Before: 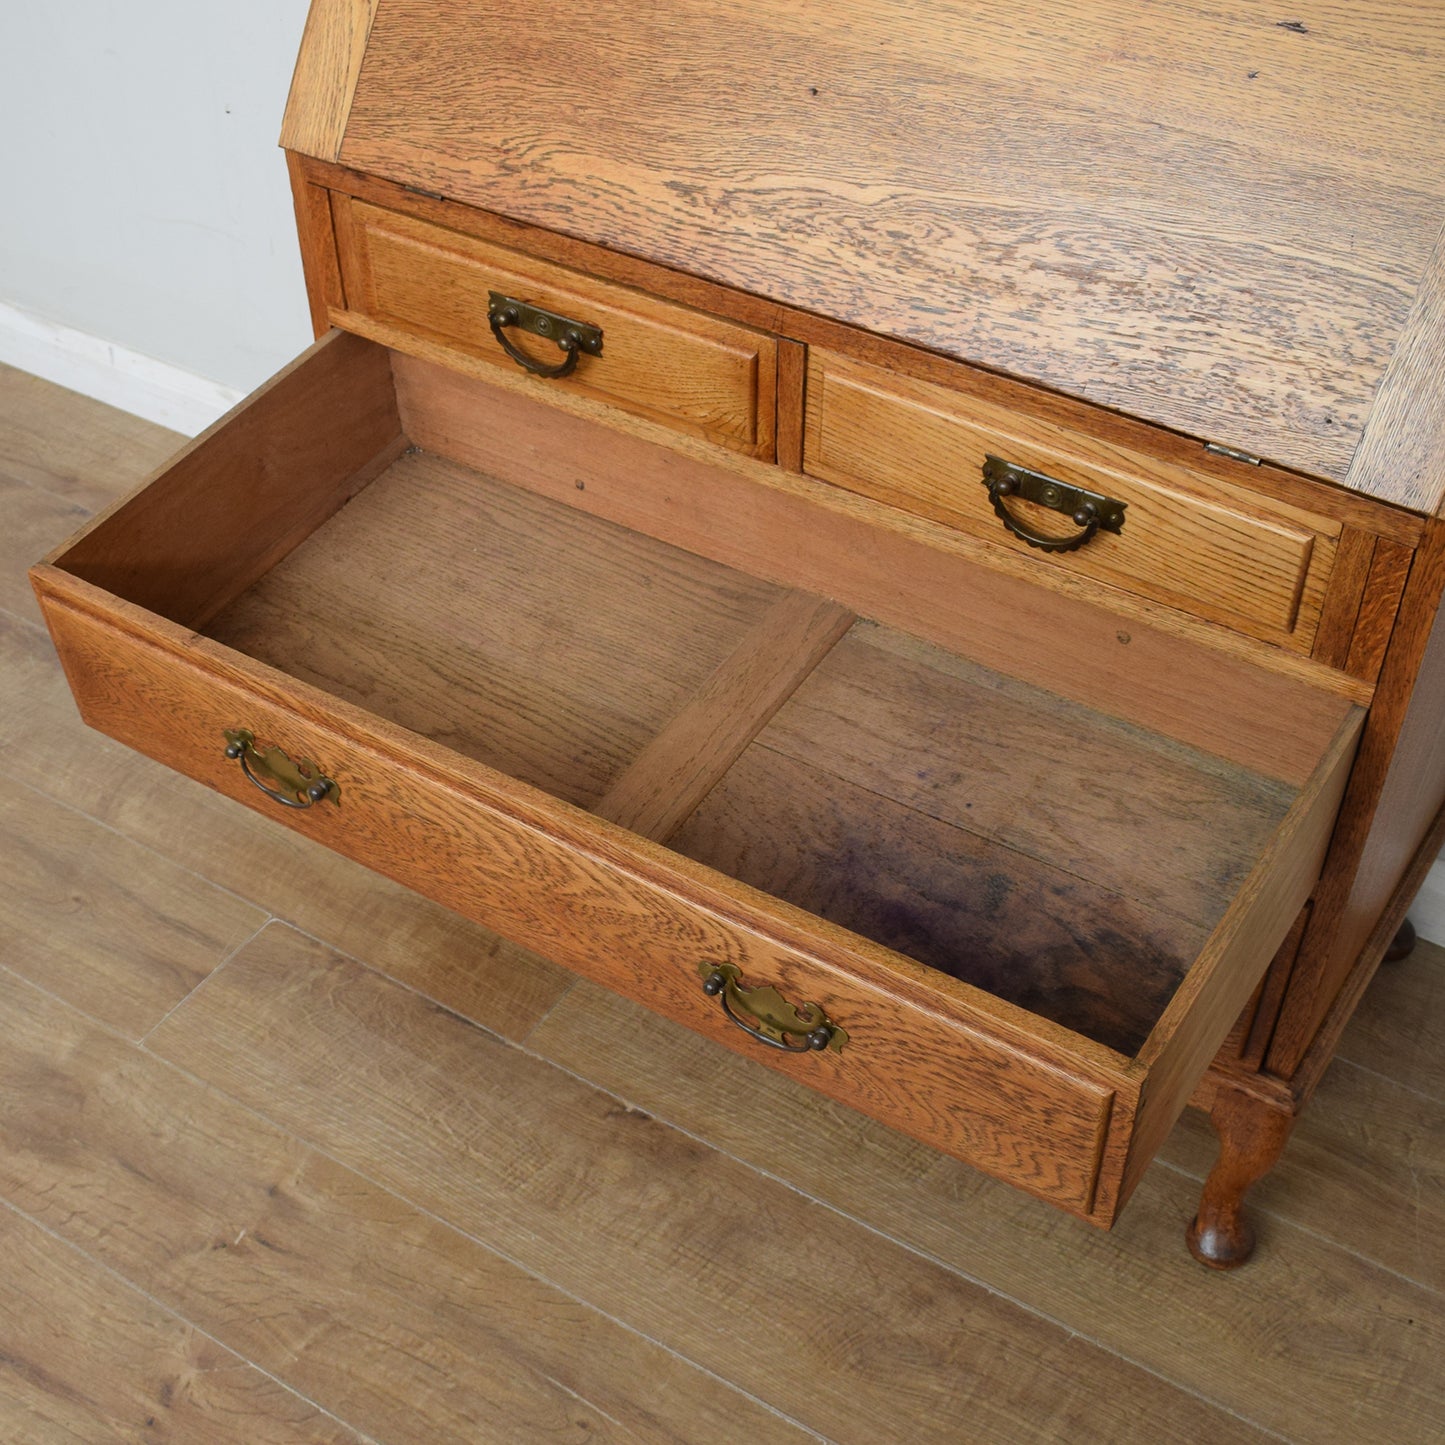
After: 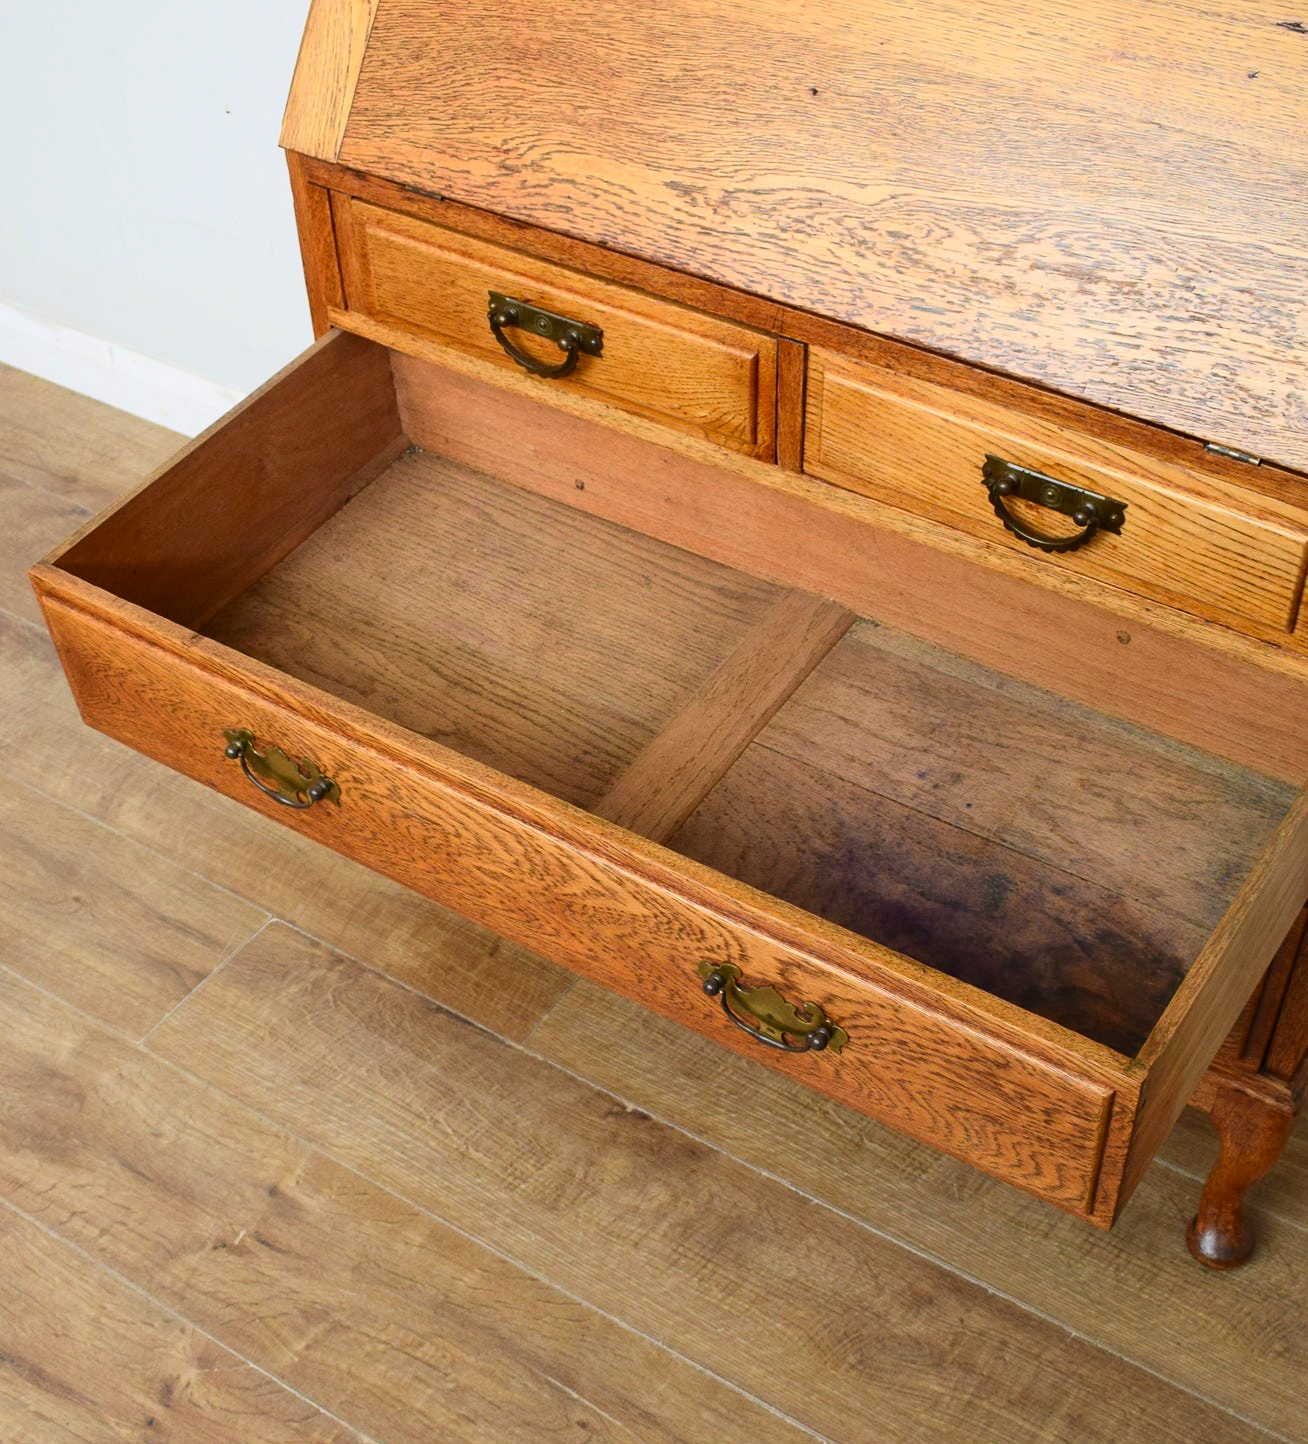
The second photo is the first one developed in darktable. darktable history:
contrast brightness saturation: contrast 0.232, brightness 0.11, saturation 0.288
crop: right 9.475%, bottom 0.046%
